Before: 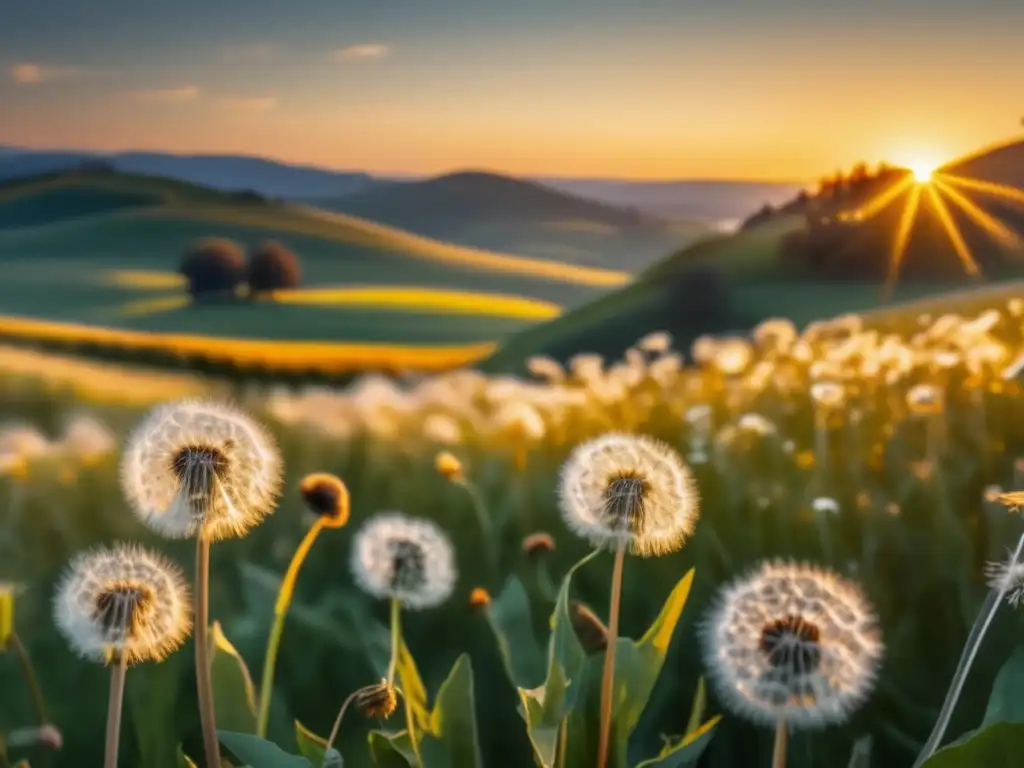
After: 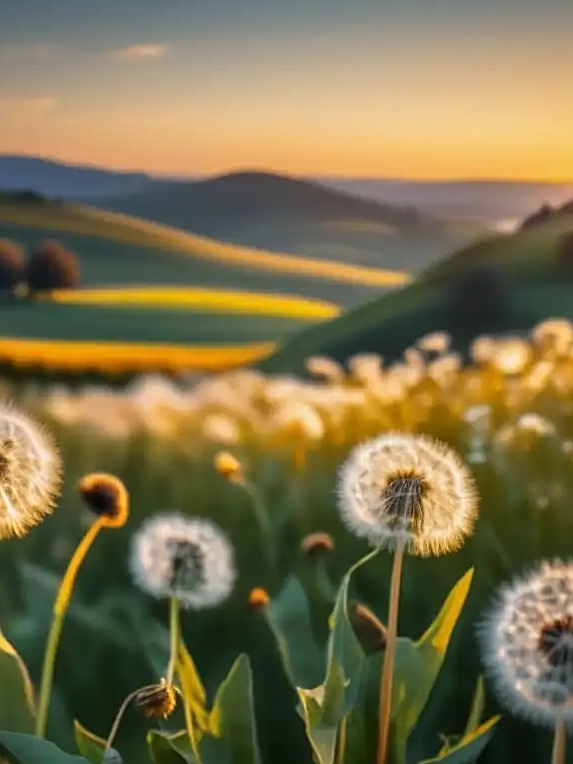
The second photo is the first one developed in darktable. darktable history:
sharpen: on, module defaults
crop: left 21.674%, right 22.086%
